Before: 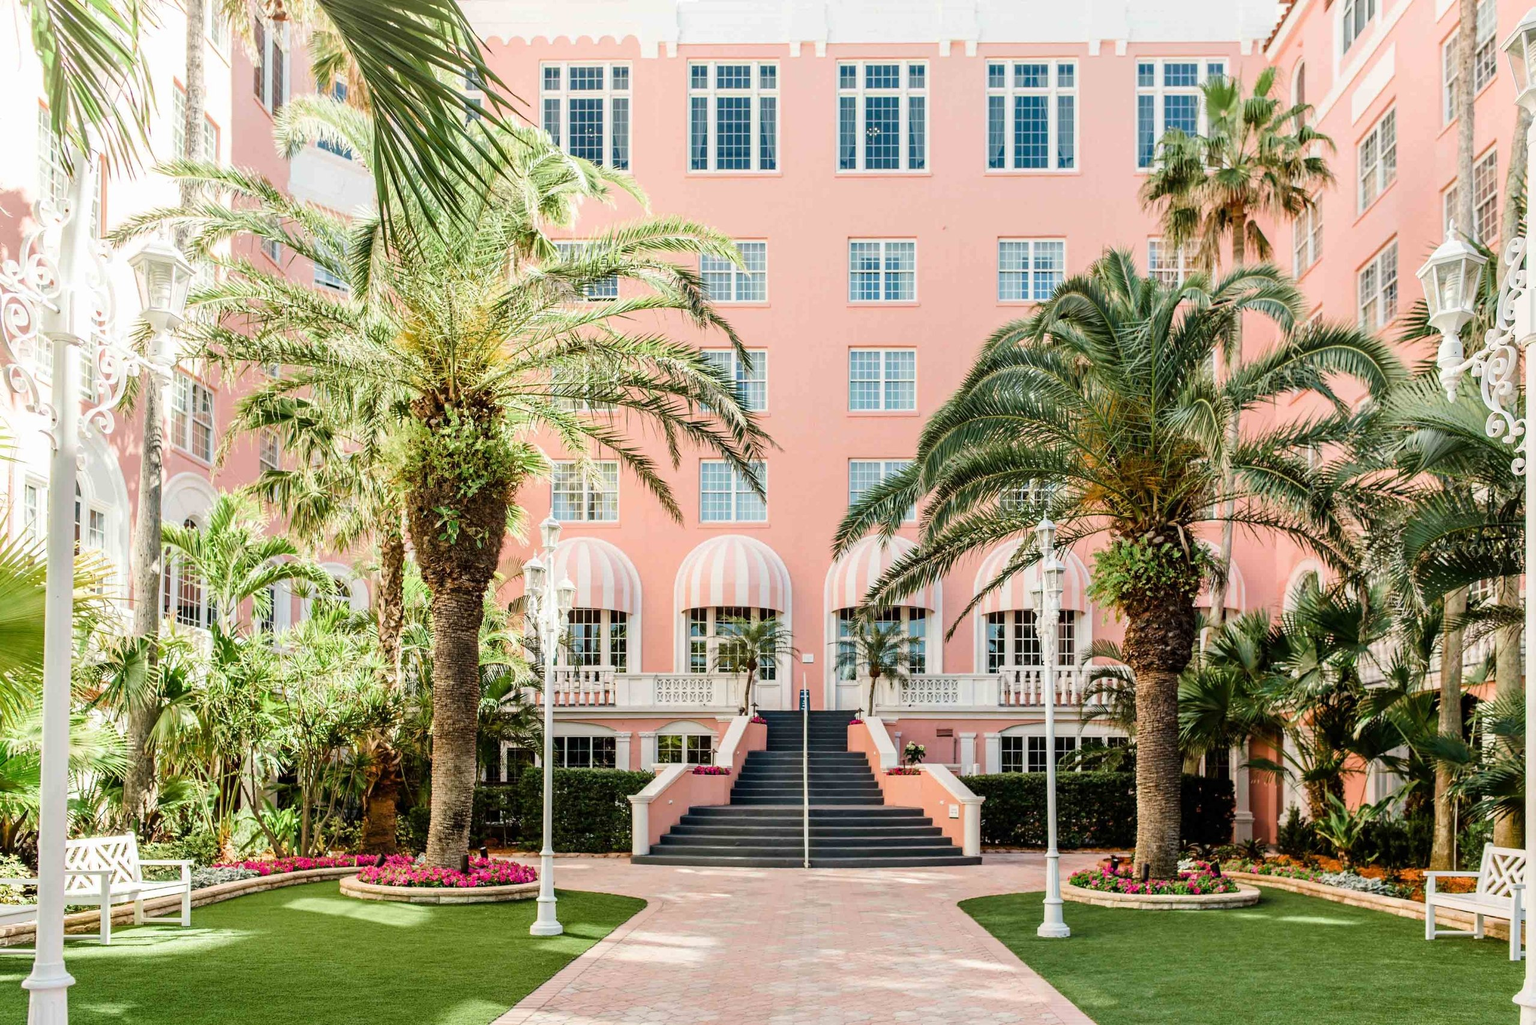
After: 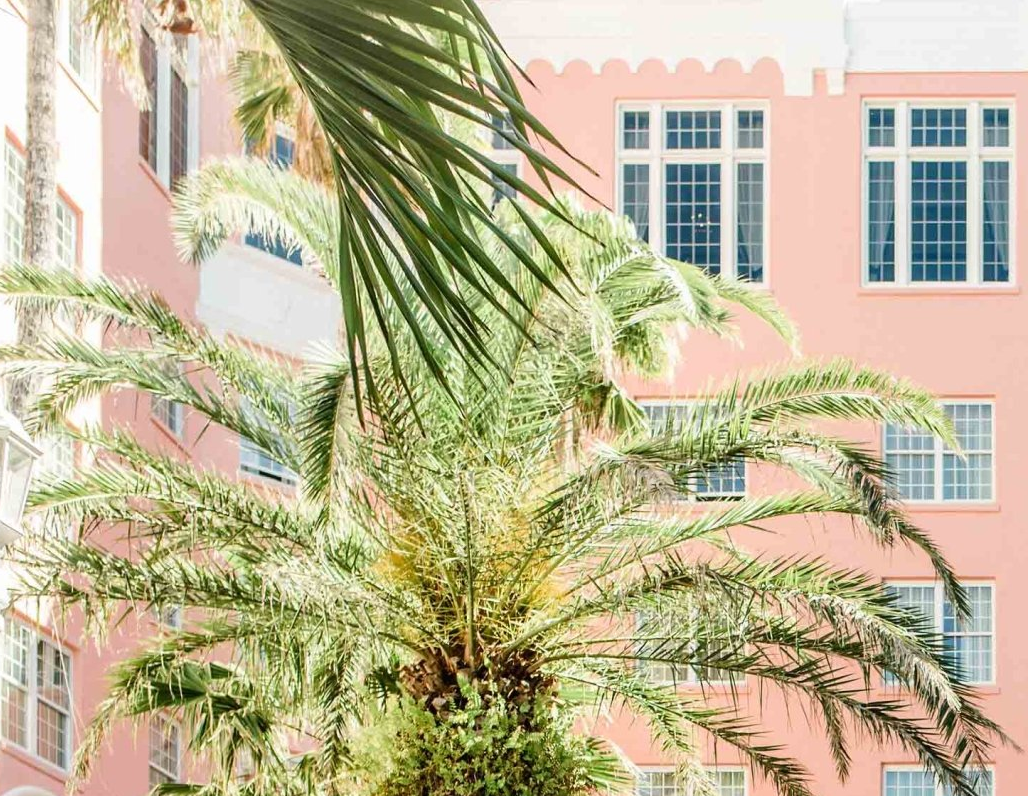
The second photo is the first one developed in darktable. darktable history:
crop and rotate: left 11.096%, top 0.102%, right 48.725%, bottom 53.301%
